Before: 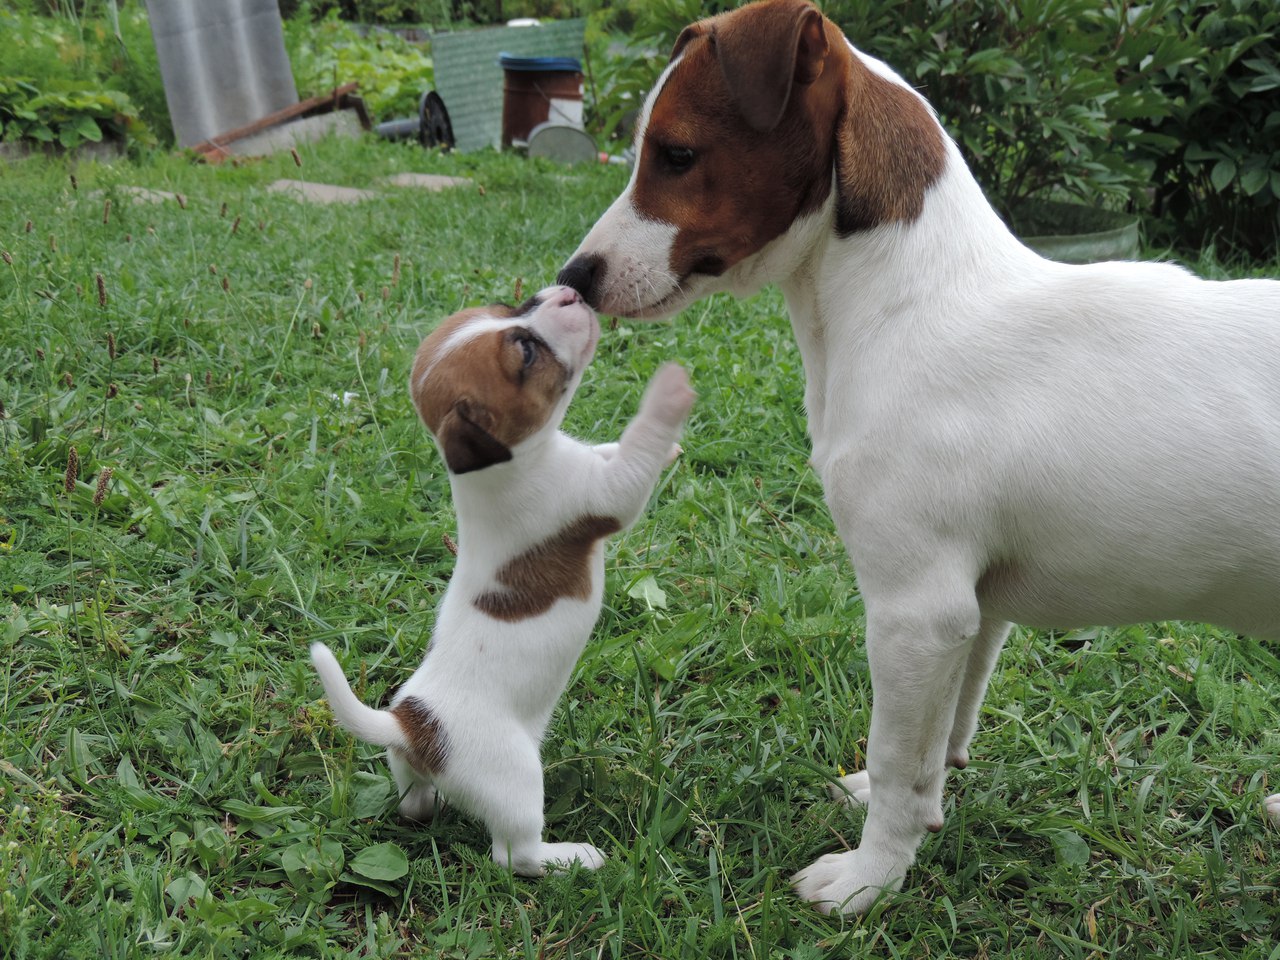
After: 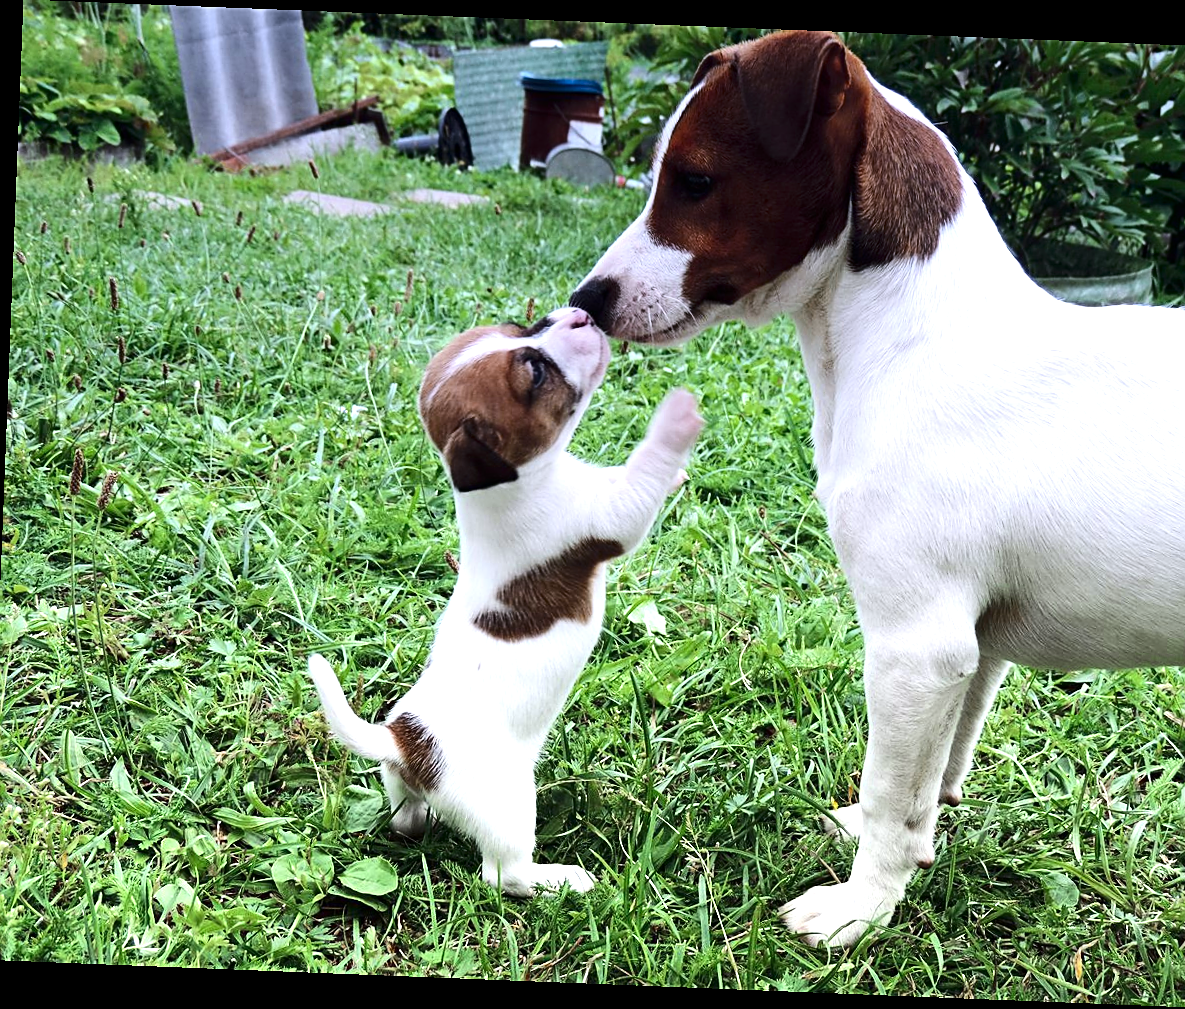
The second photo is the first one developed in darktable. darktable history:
exposure: black level correction 0, exposure 1.1 EV, compensate exposure bias true, compensate highlight preservation false
color zones: curves: ch0 [(0.11, 0.396) (0.195, 0.36) (0.25, 0.5) (0.303, 0.412) (0.357, 0.544) (0.75, 0.5) (0.967, 0.328)]; ch1 [(0, 0.468) (0.112, 0.512) (0.202, 0.6) (0.25, 0.5) (0.307, 0.352) (0.357, 0.544) (0.75, 0.5) (0.963, 0.524)]
sharpen: on, module defaults
crop and rotate: left 1.088%, right 8.807%
tone equalizer: -8 EV -0.417 EV, -7 EV -0.389 EV, -6 EV -0.333 EV, -5 EV -0.222 EV, -3 EV 0.222 EV, -2 EV 0.333 EV, -1 EV 0.389 EV, +0 EV 0.417 EV, edges refinement/feathering 500, mask exposure compensation -1.57 EV, preserve details no
rotate and perspective: rotation 2.27°, automatic cropping off
contrast brightness saturation: contrast 0.2, brightness -0.11, saturation 0.1
graduated density: hue 238.83°, saturation 50%
